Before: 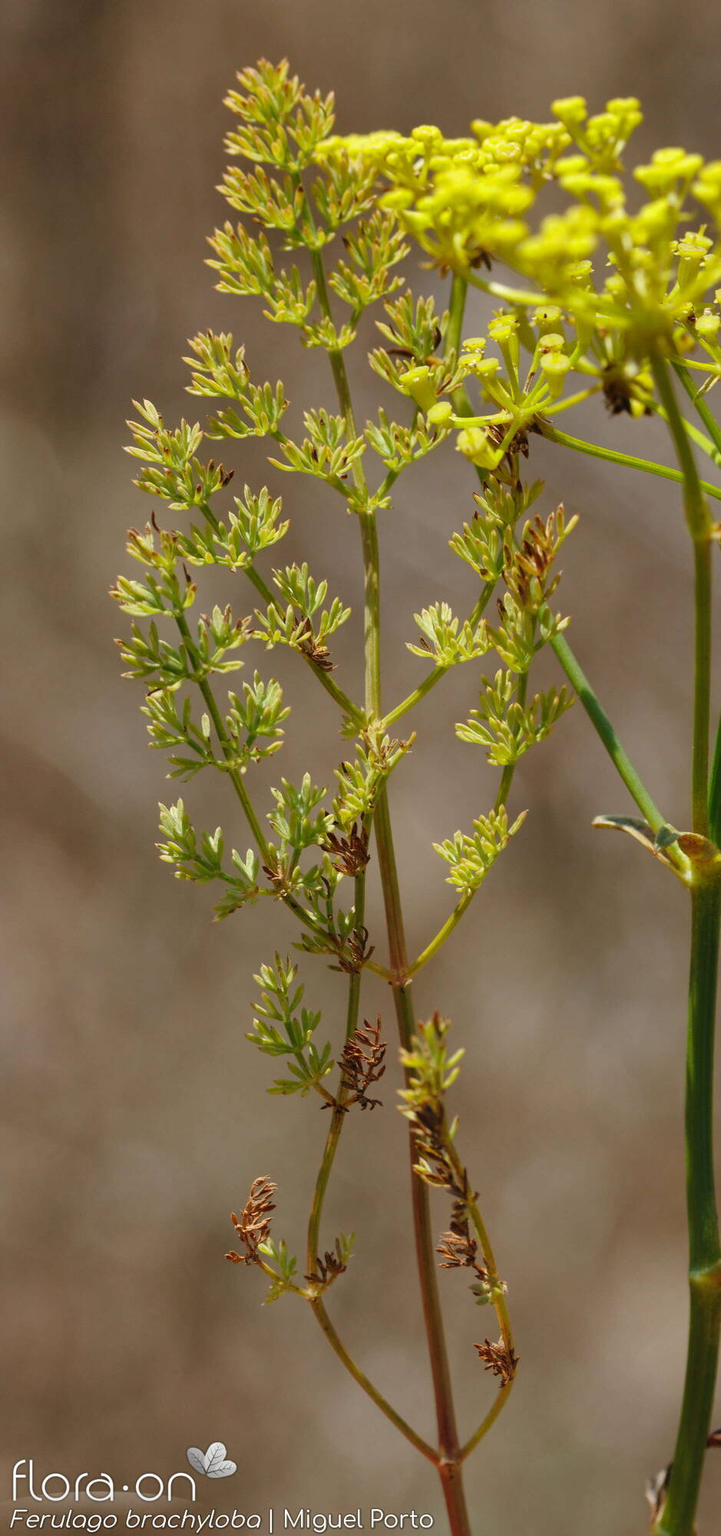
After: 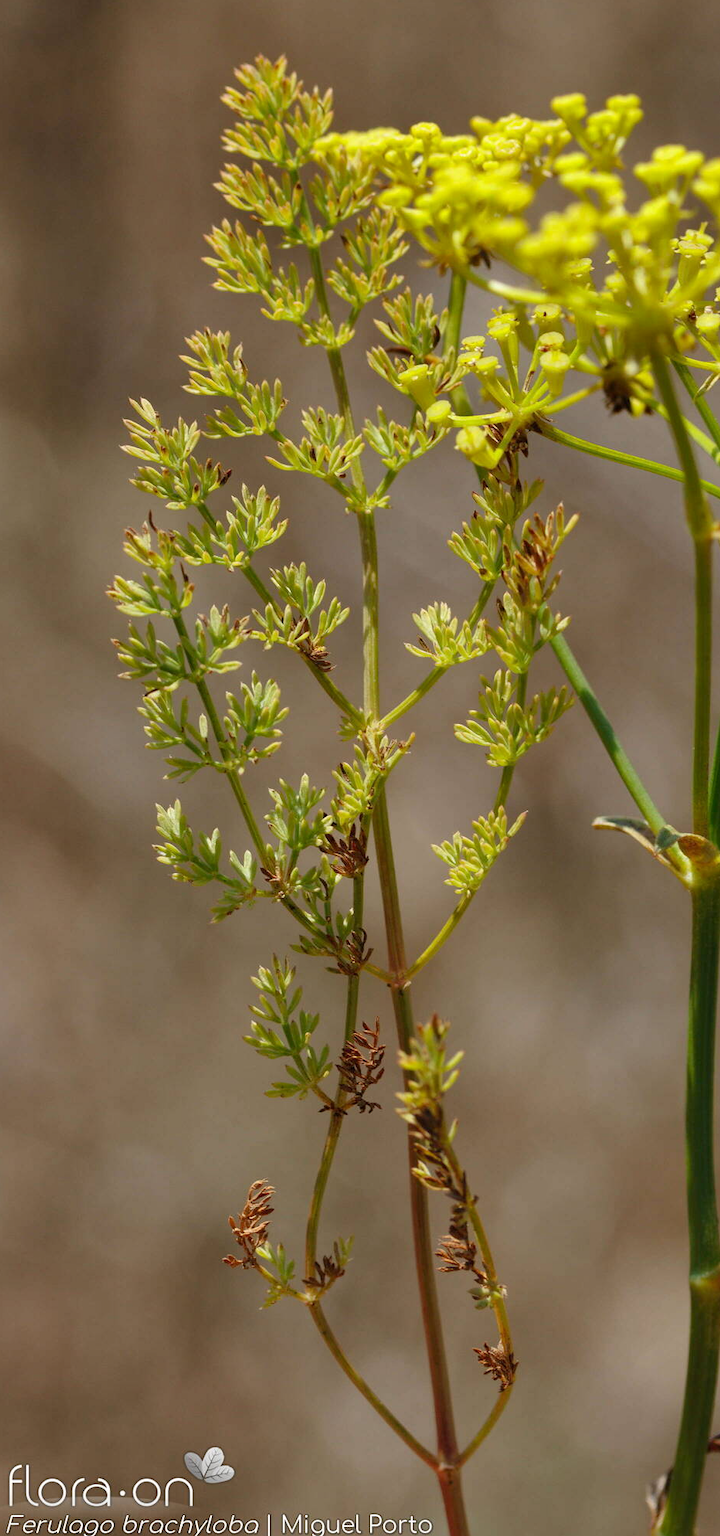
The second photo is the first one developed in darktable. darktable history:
crop and rotate: left 0.556%, top 0.257%, bottom 0.341%
exposure: black level correction 0.001, compensate highlight preservation false
